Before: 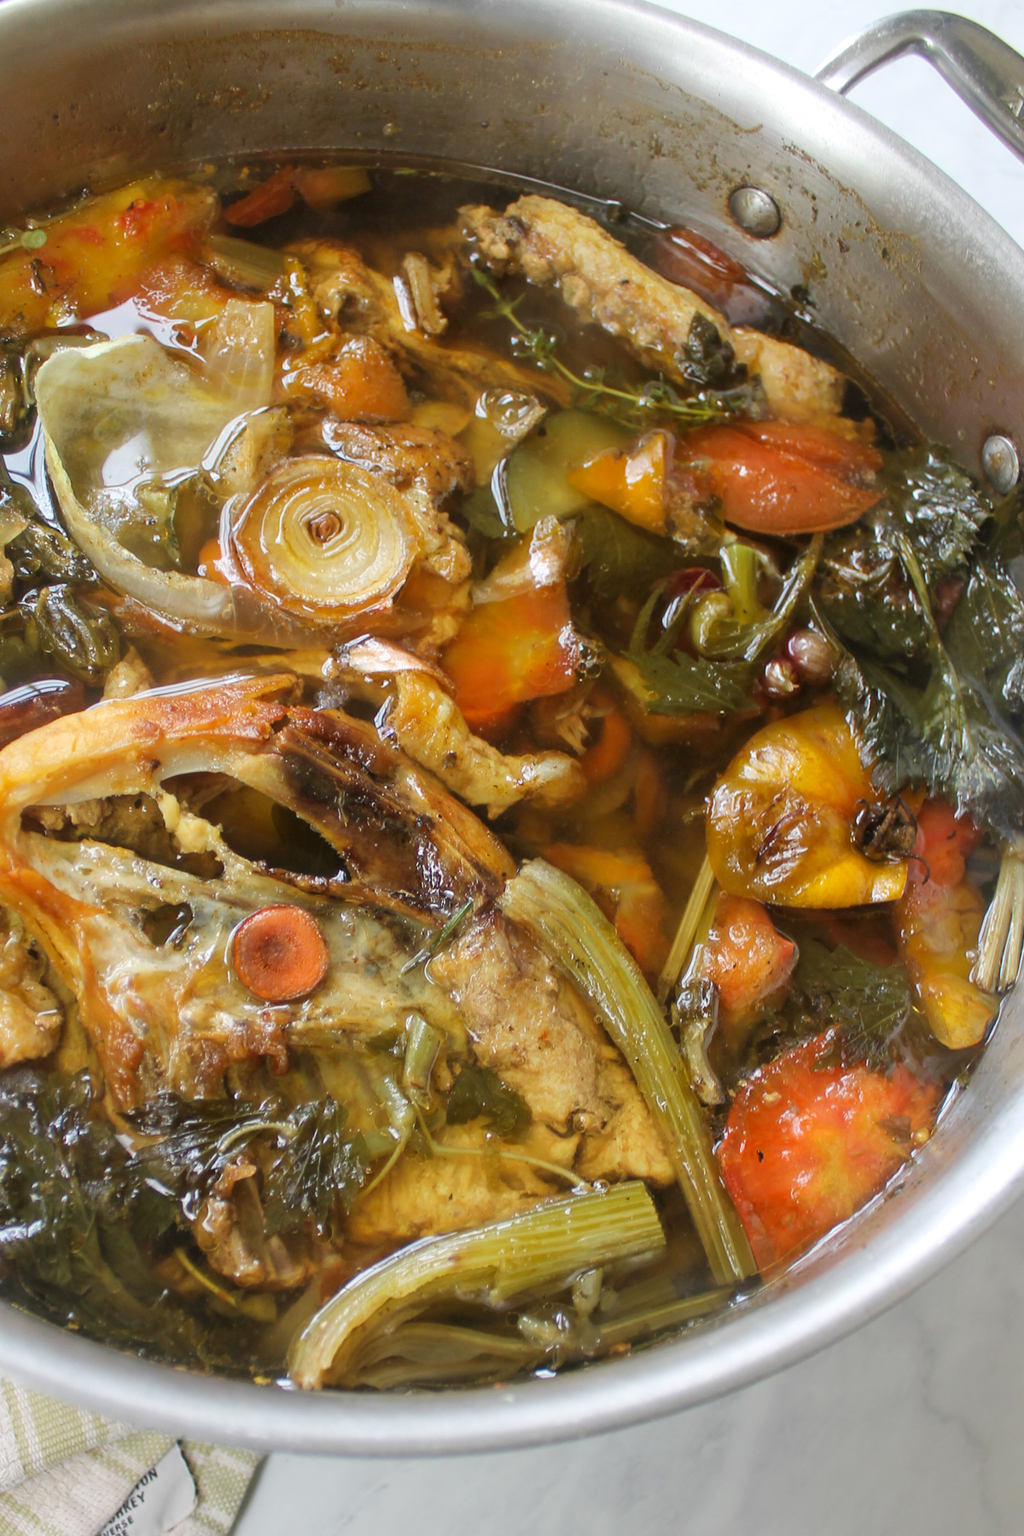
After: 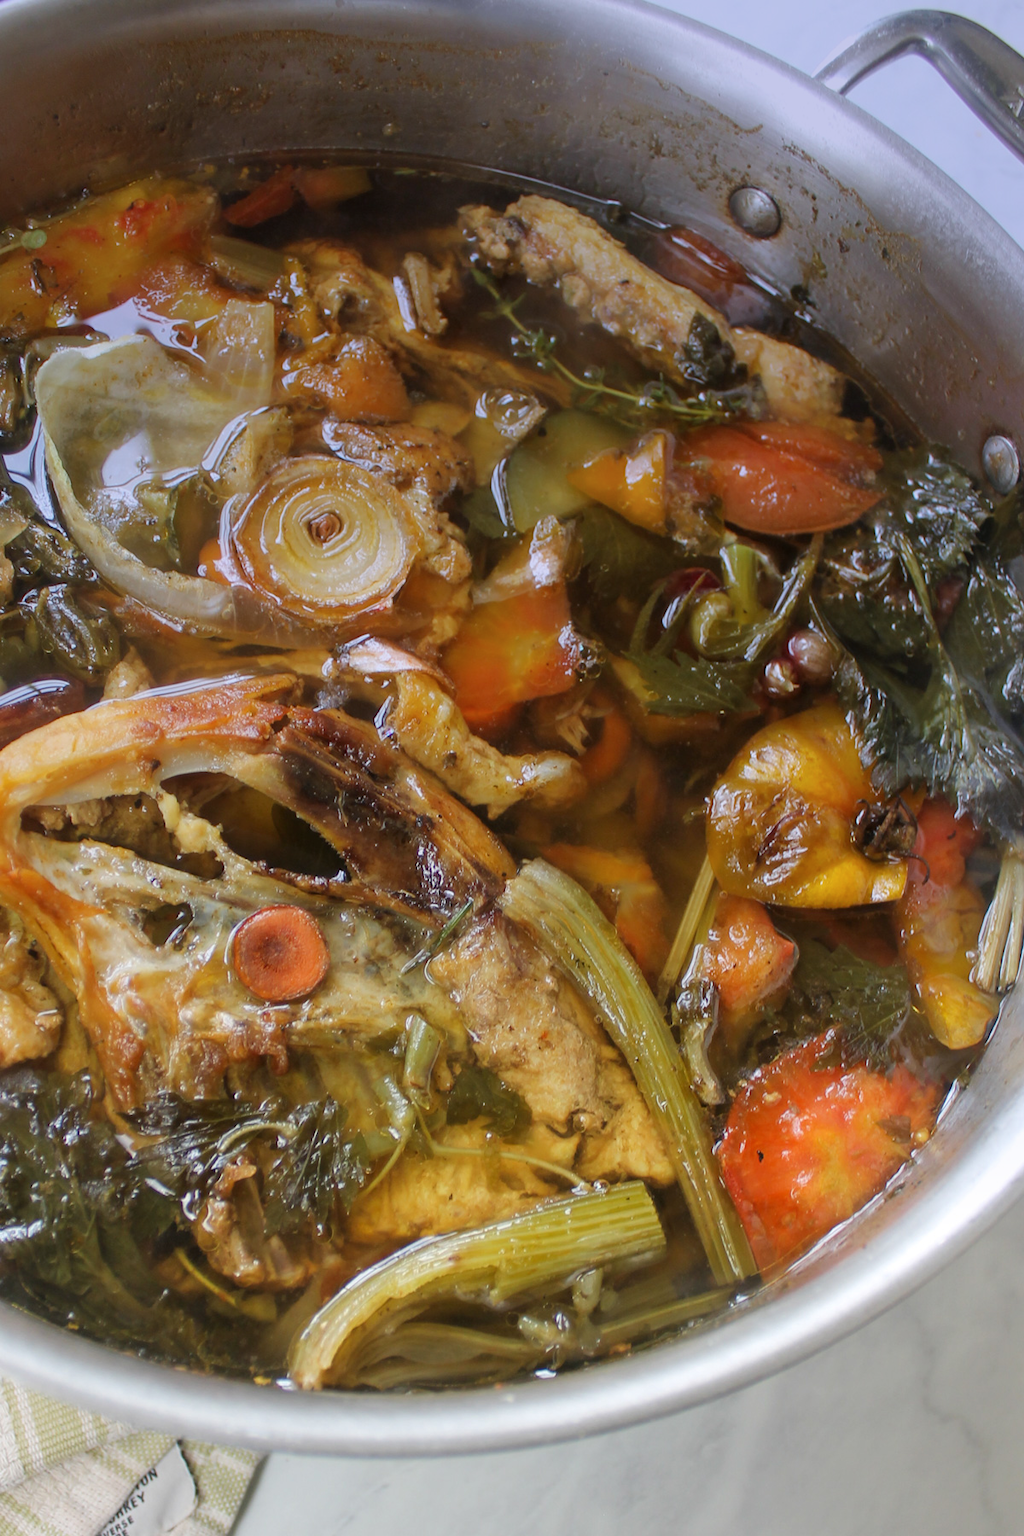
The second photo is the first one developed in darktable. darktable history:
graduated density: hue 238.83°, saturation 50%
tone equalizer: on, module defaults
